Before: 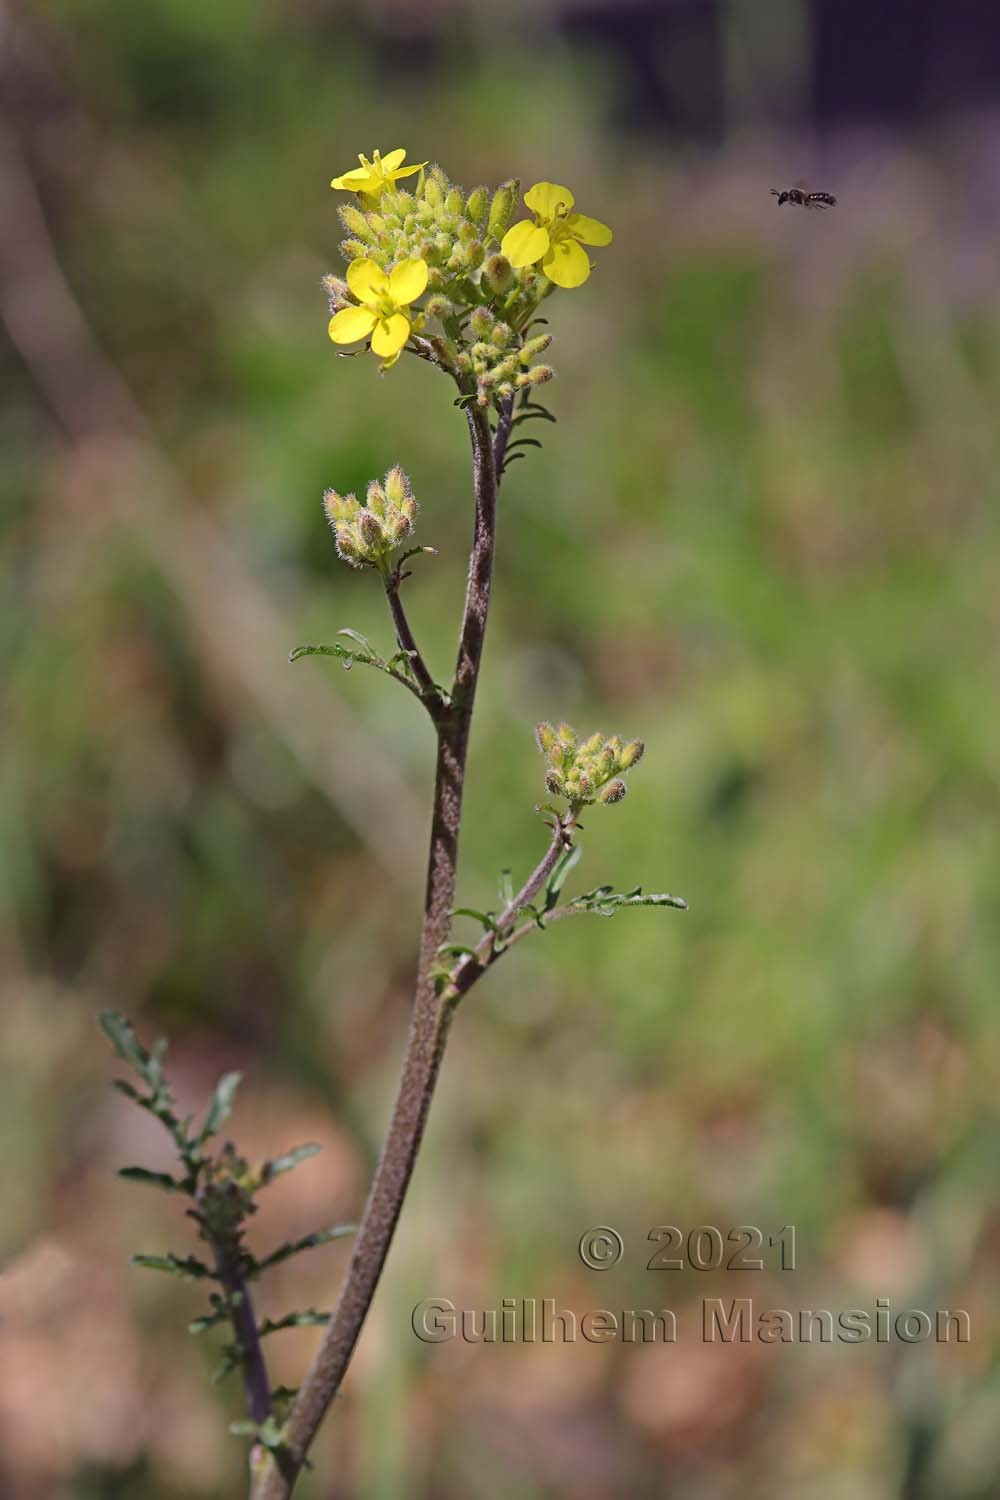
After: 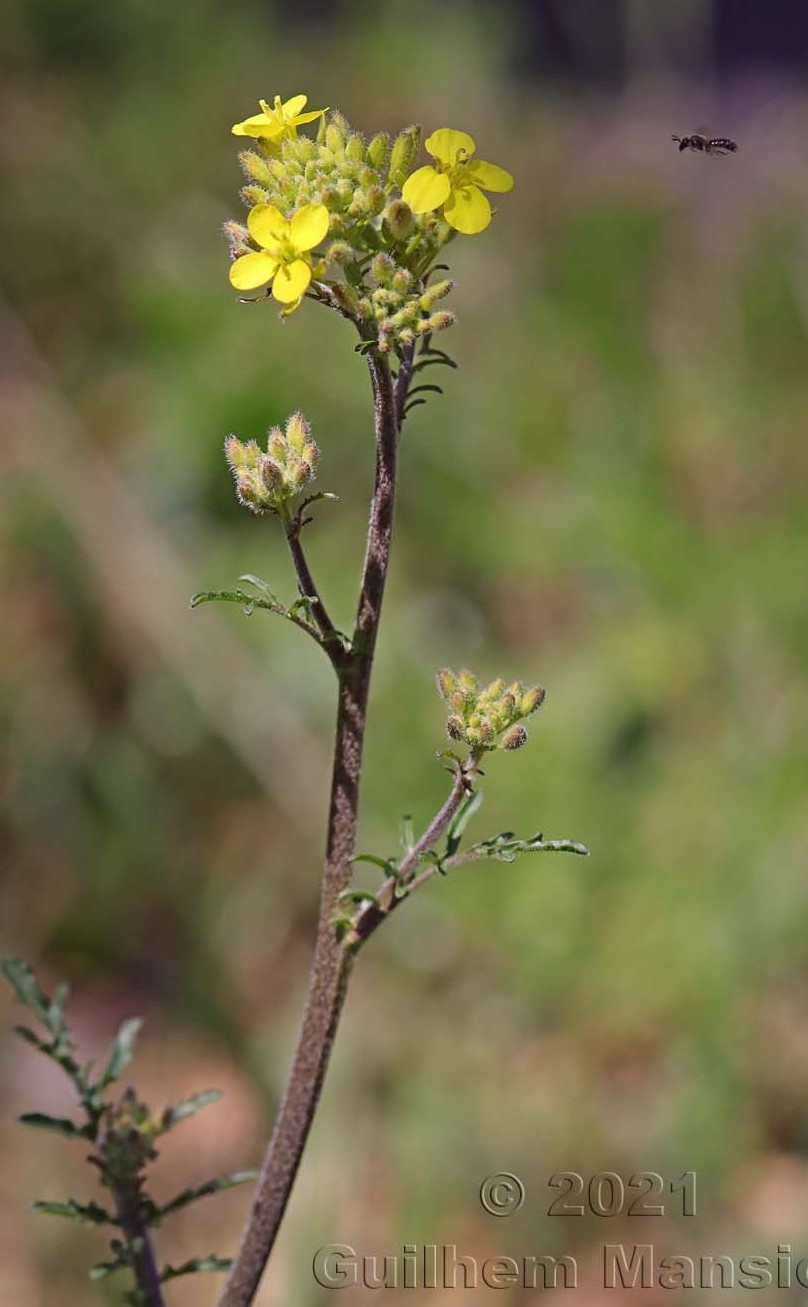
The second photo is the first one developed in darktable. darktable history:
crop: left 9.932%, top 3.65%, right 9.266%, bottom 9.184%
